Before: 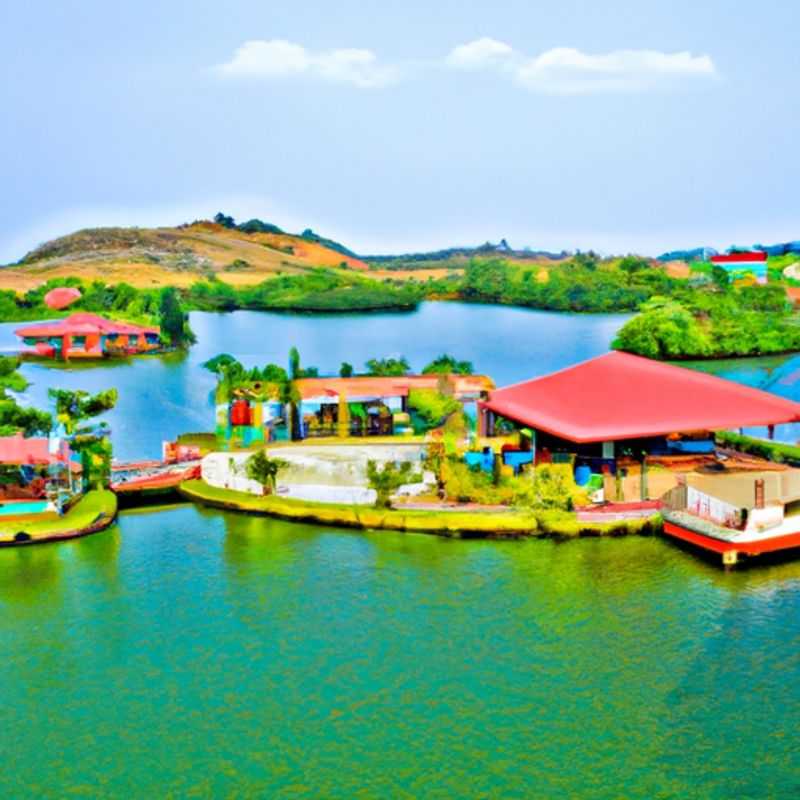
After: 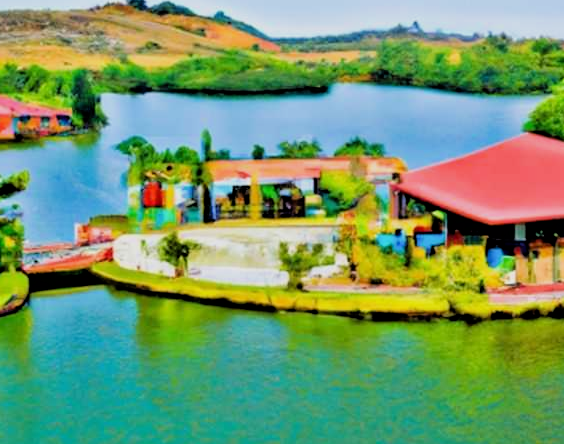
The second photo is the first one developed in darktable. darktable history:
crop: left 11.12%, top 27.363%, right 18.28%, bottom 17.028%
filmic rgb: black relative exposure -3.86 EV, white relative exposure 3.48 EV, threshold 5.95 EV, hardness 2.61, contrast 1.104, enable highlight reconstruction true
